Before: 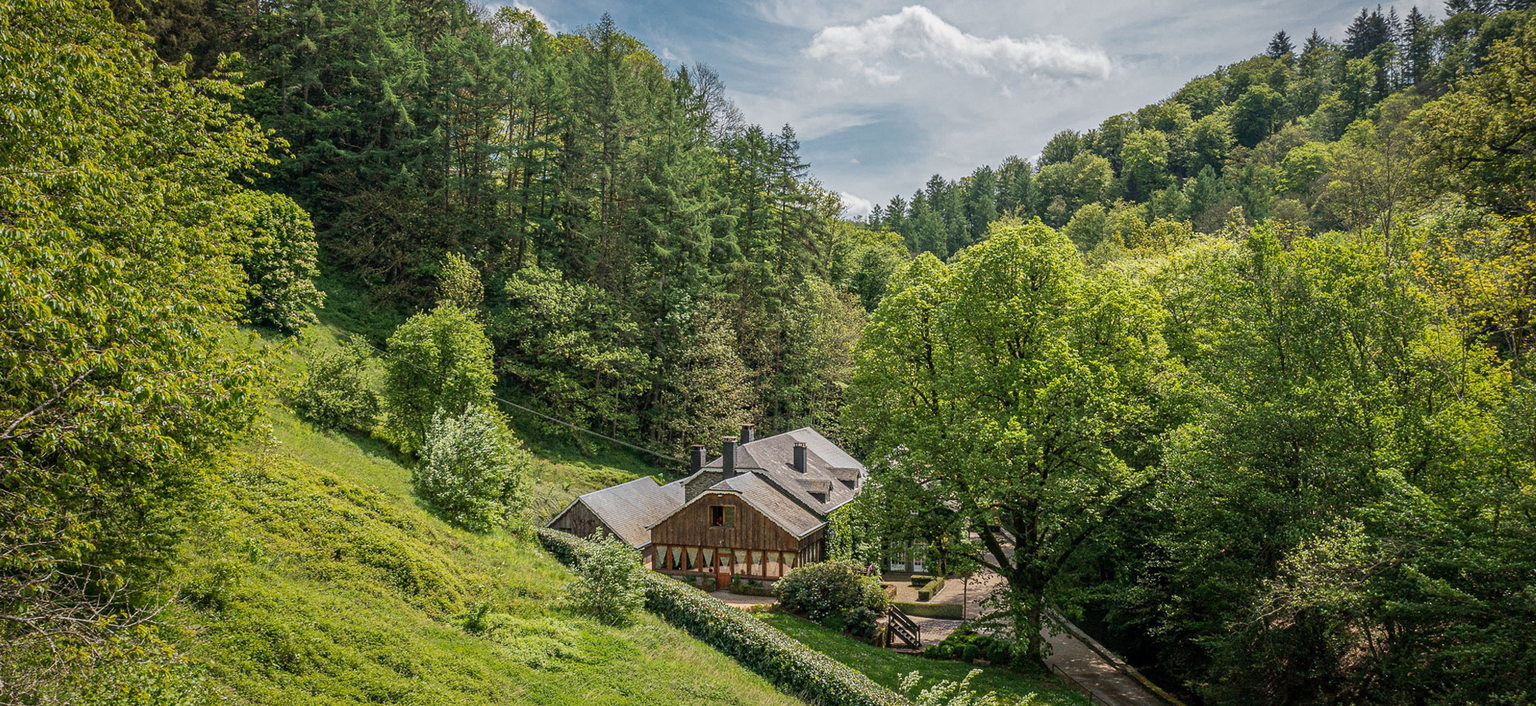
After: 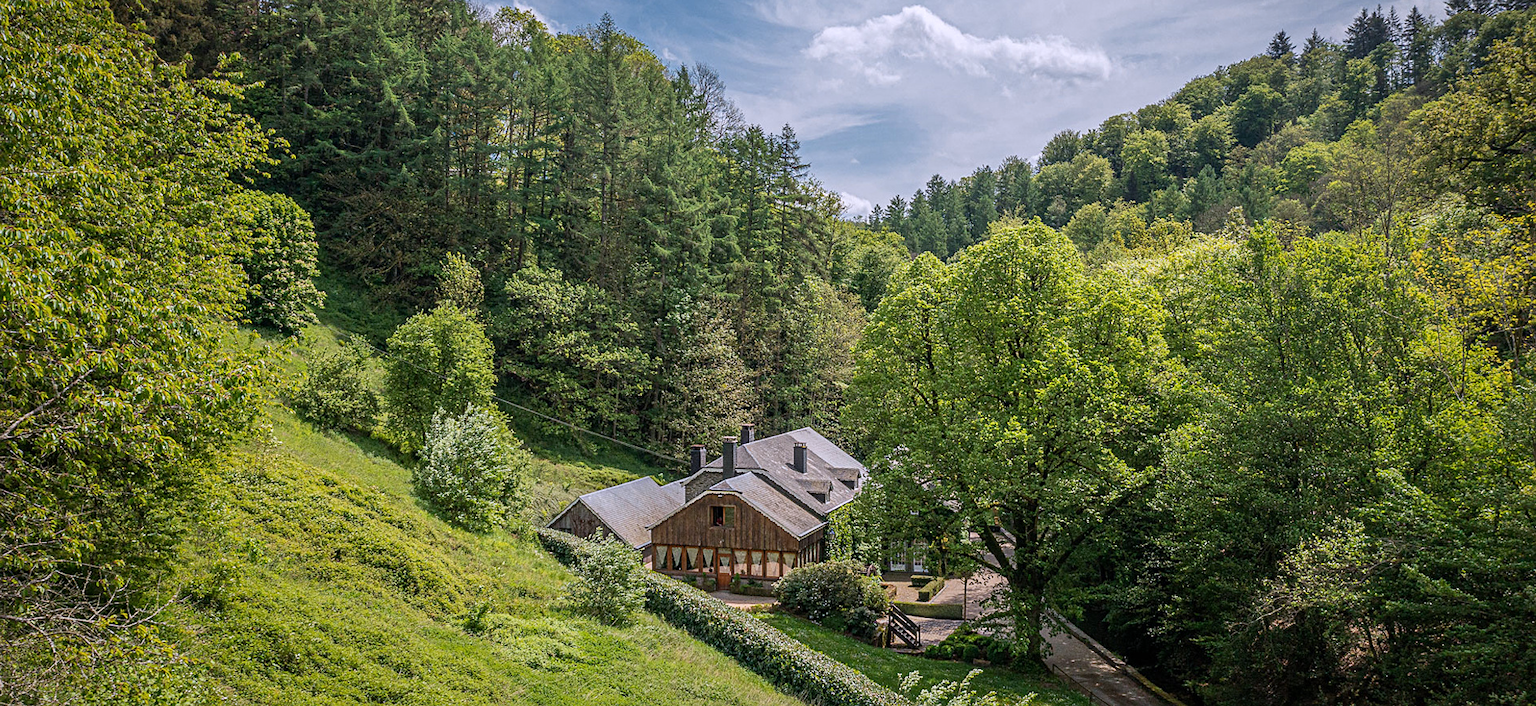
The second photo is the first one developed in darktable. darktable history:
white balance: red 1.004, blue 1.096
sharpen: amount 0.2
